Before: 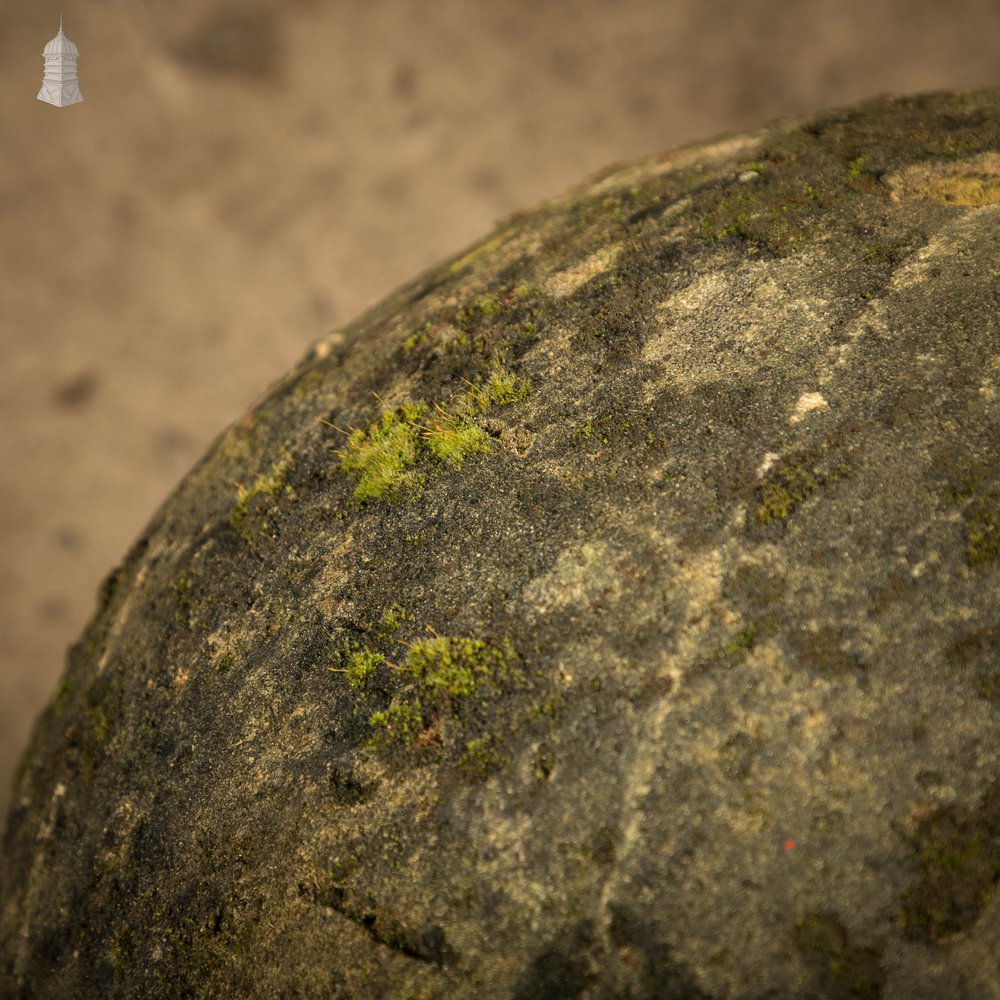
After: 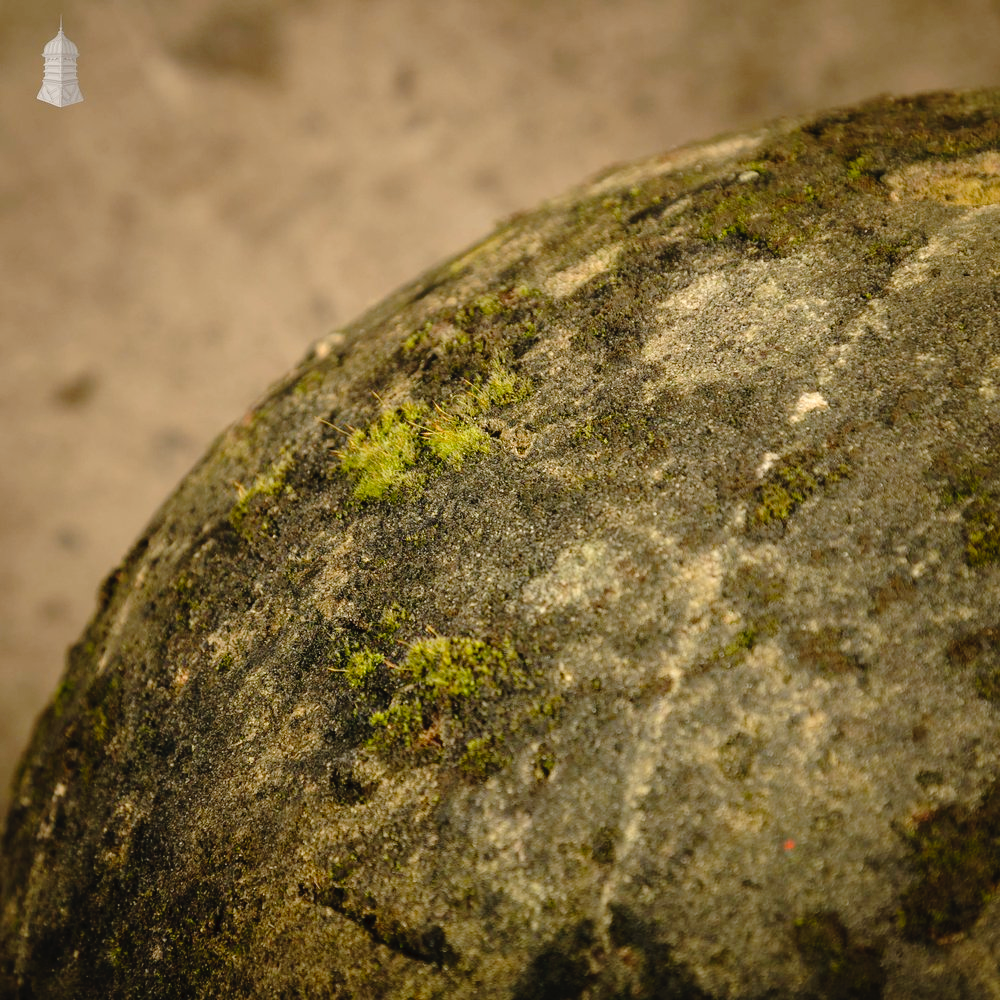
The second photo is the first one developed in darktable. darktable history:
tone curve: curves: ch0 [(0, 0) (0.003, 0.025) (0.011, 0.027) (0.025, 0.032) (0.044, 0.037) (0.069, 0.044) (0.1, 0.054) (0.136, 0.084) (0.177, 0.128) (0.224, 0.196) (0.277, 0.281) (0.335, 0.376) (0.399, 0.461) (0.468, 0.534) (0.543, 0.613) (0.623, 0.692) (0.709, 0.77) (0.801, 0.849) (0.898, 0.934) (1, 1)], preserve colors none
